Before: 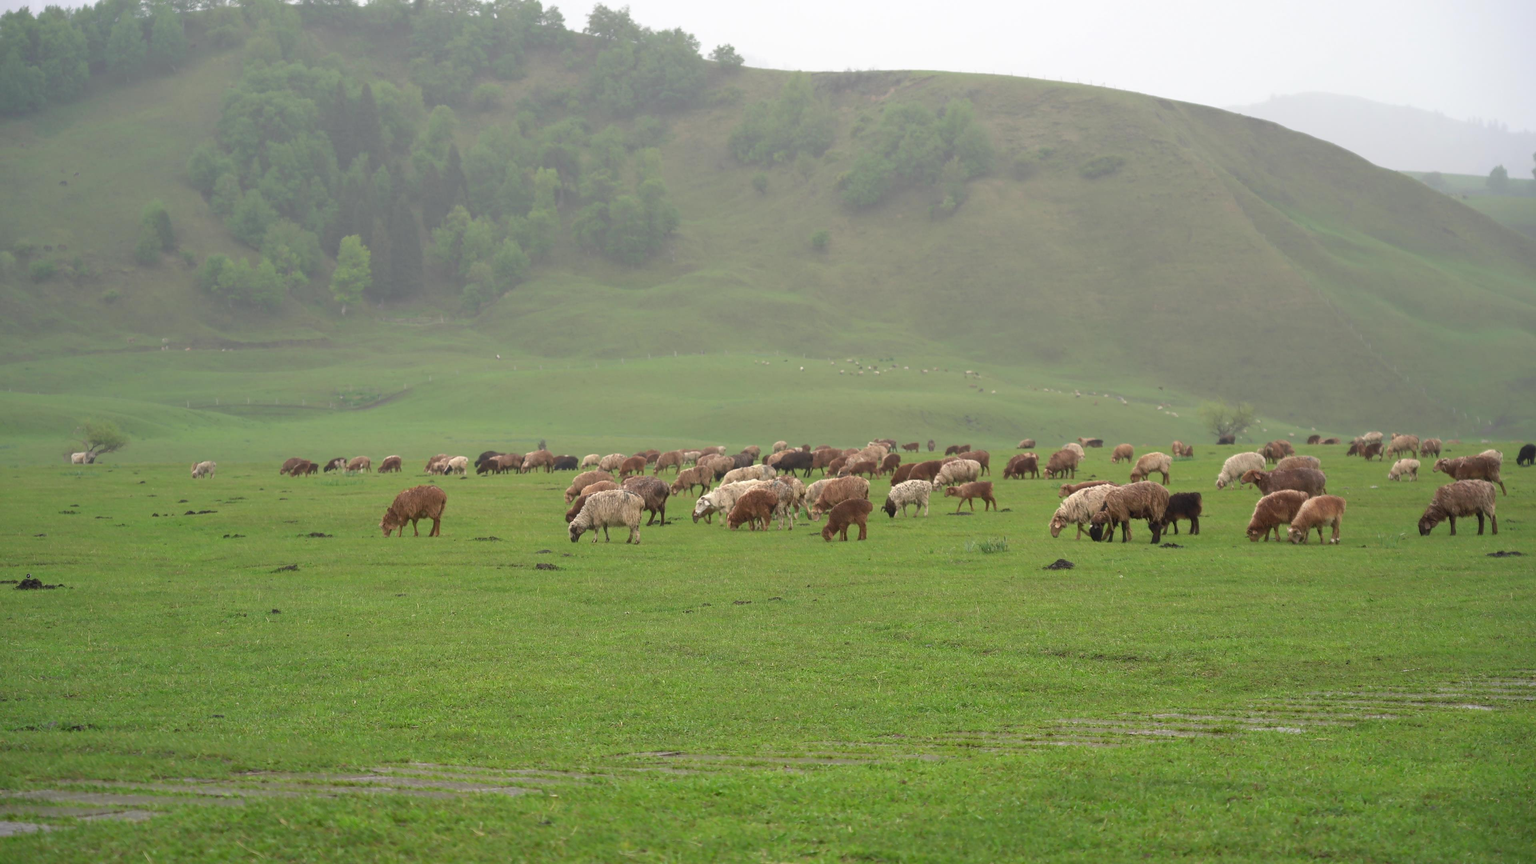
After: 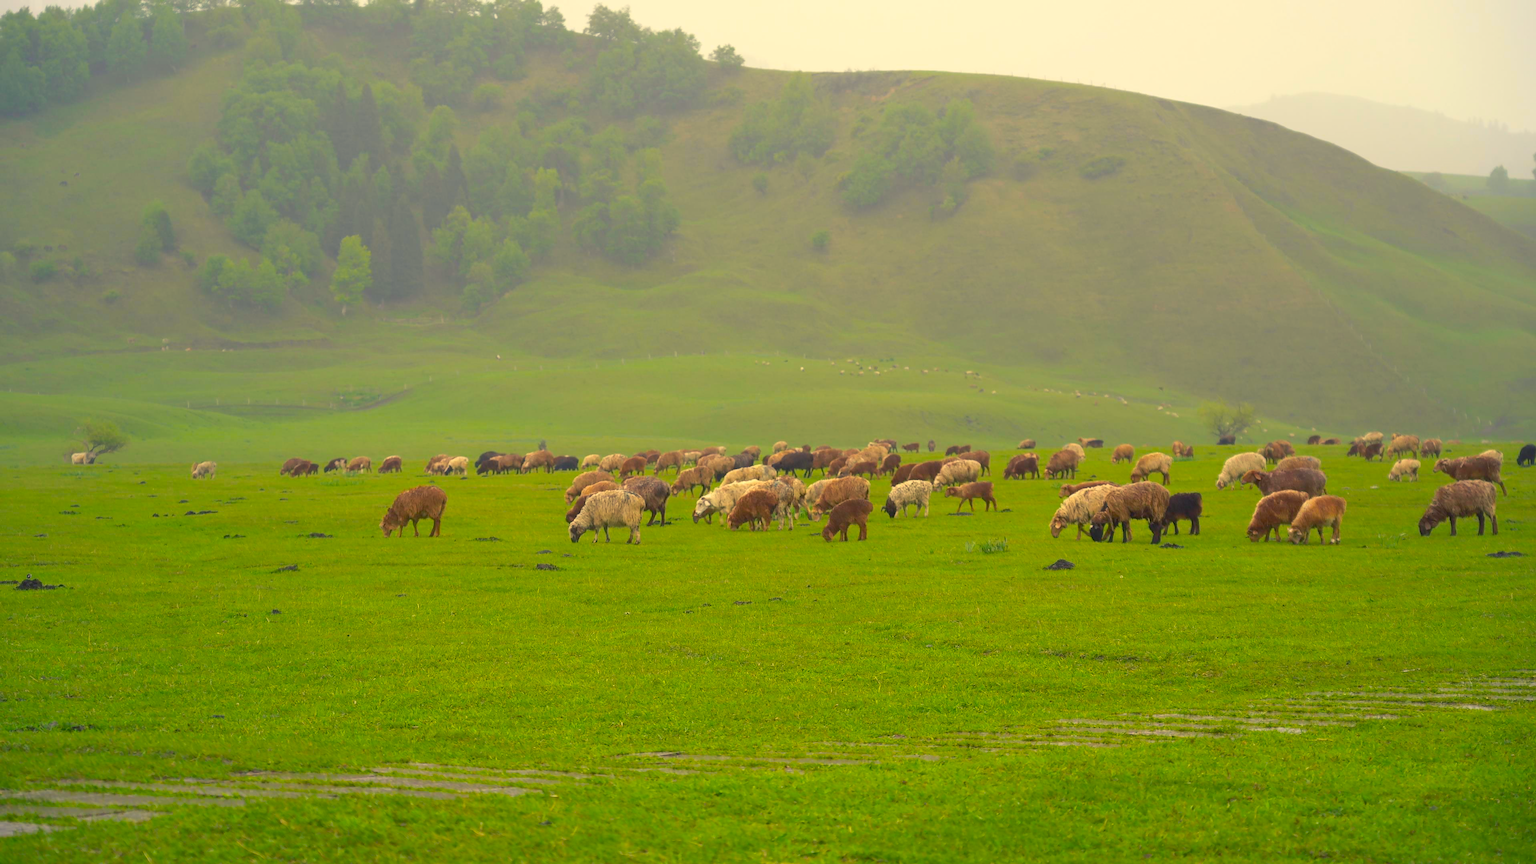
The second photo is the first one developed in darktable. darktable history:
color balance rgb: shadows lift › chroma 4.207%, shadows lift › hue 254.52°, highlights gain › chroma 7.961%, highlights gain › hue 82.35°, linear chroma grading › global chroma 14.462%, perceptual saturation grading › global saturation 19.36%, perceptual brilliance grading › highlights 15.905%, perceptual brilliance grading › mid-tones 6.2%, perceptual brilliance grading › shadows -14.687%, global vibrance 24.453%, contrast -25.452%
